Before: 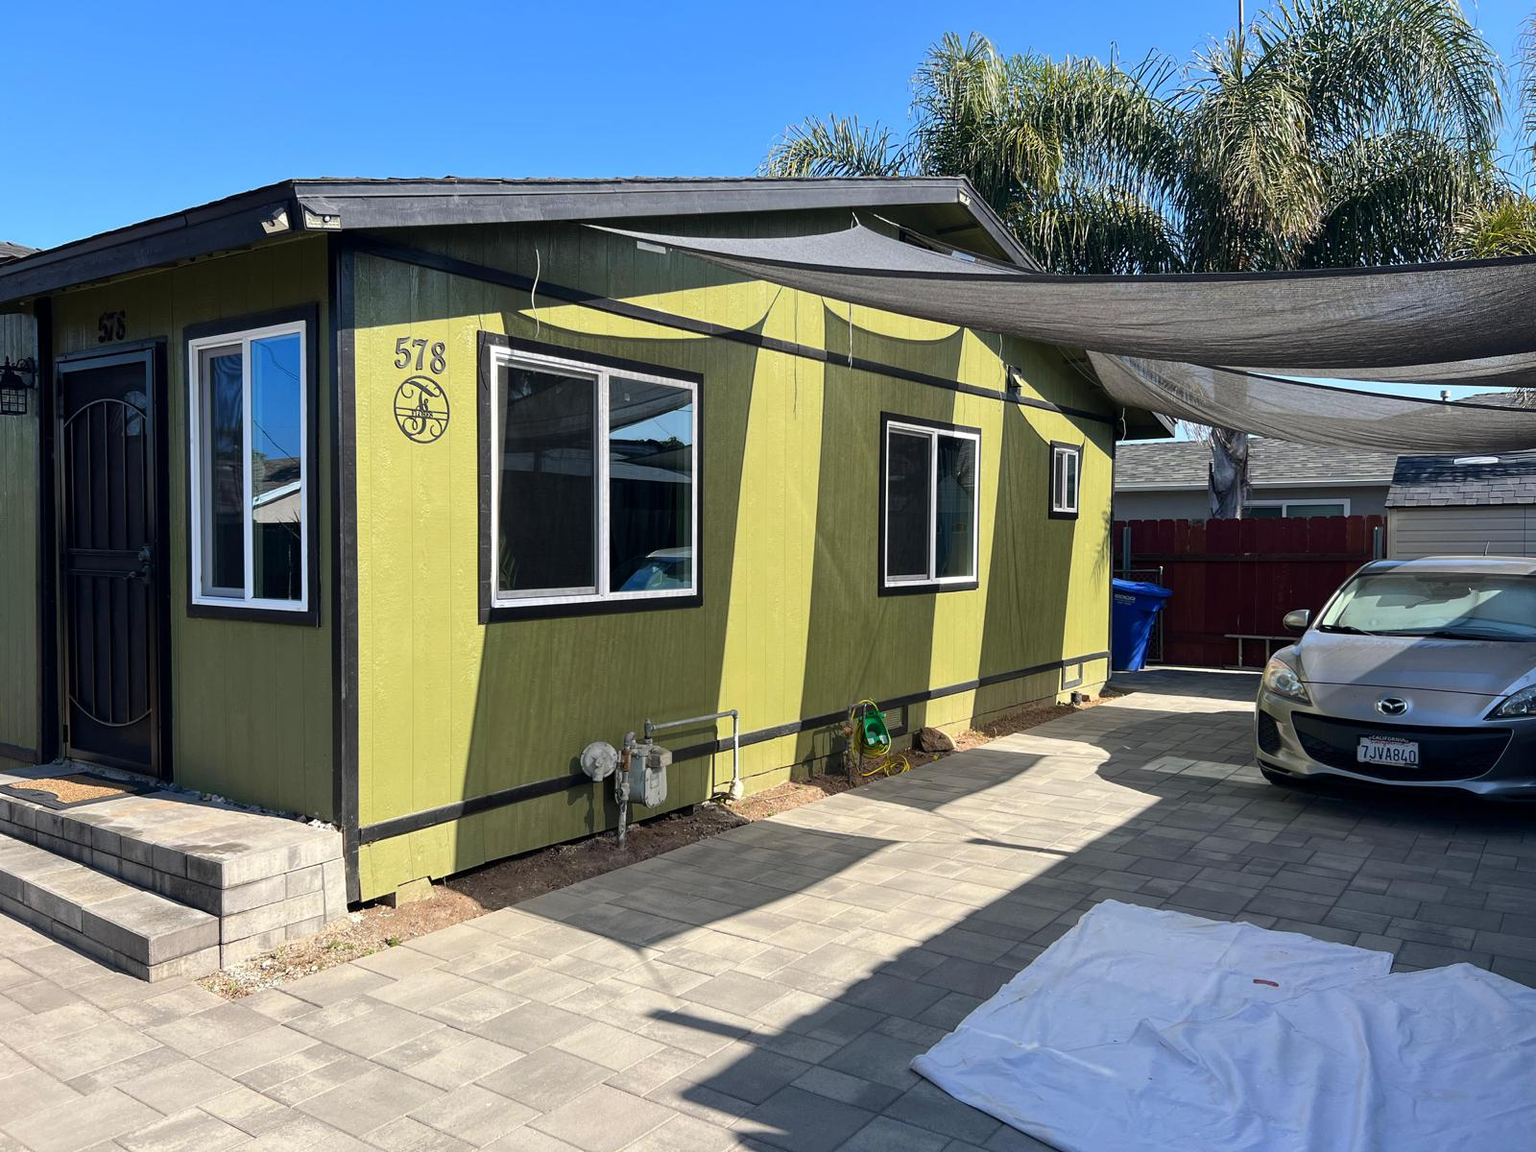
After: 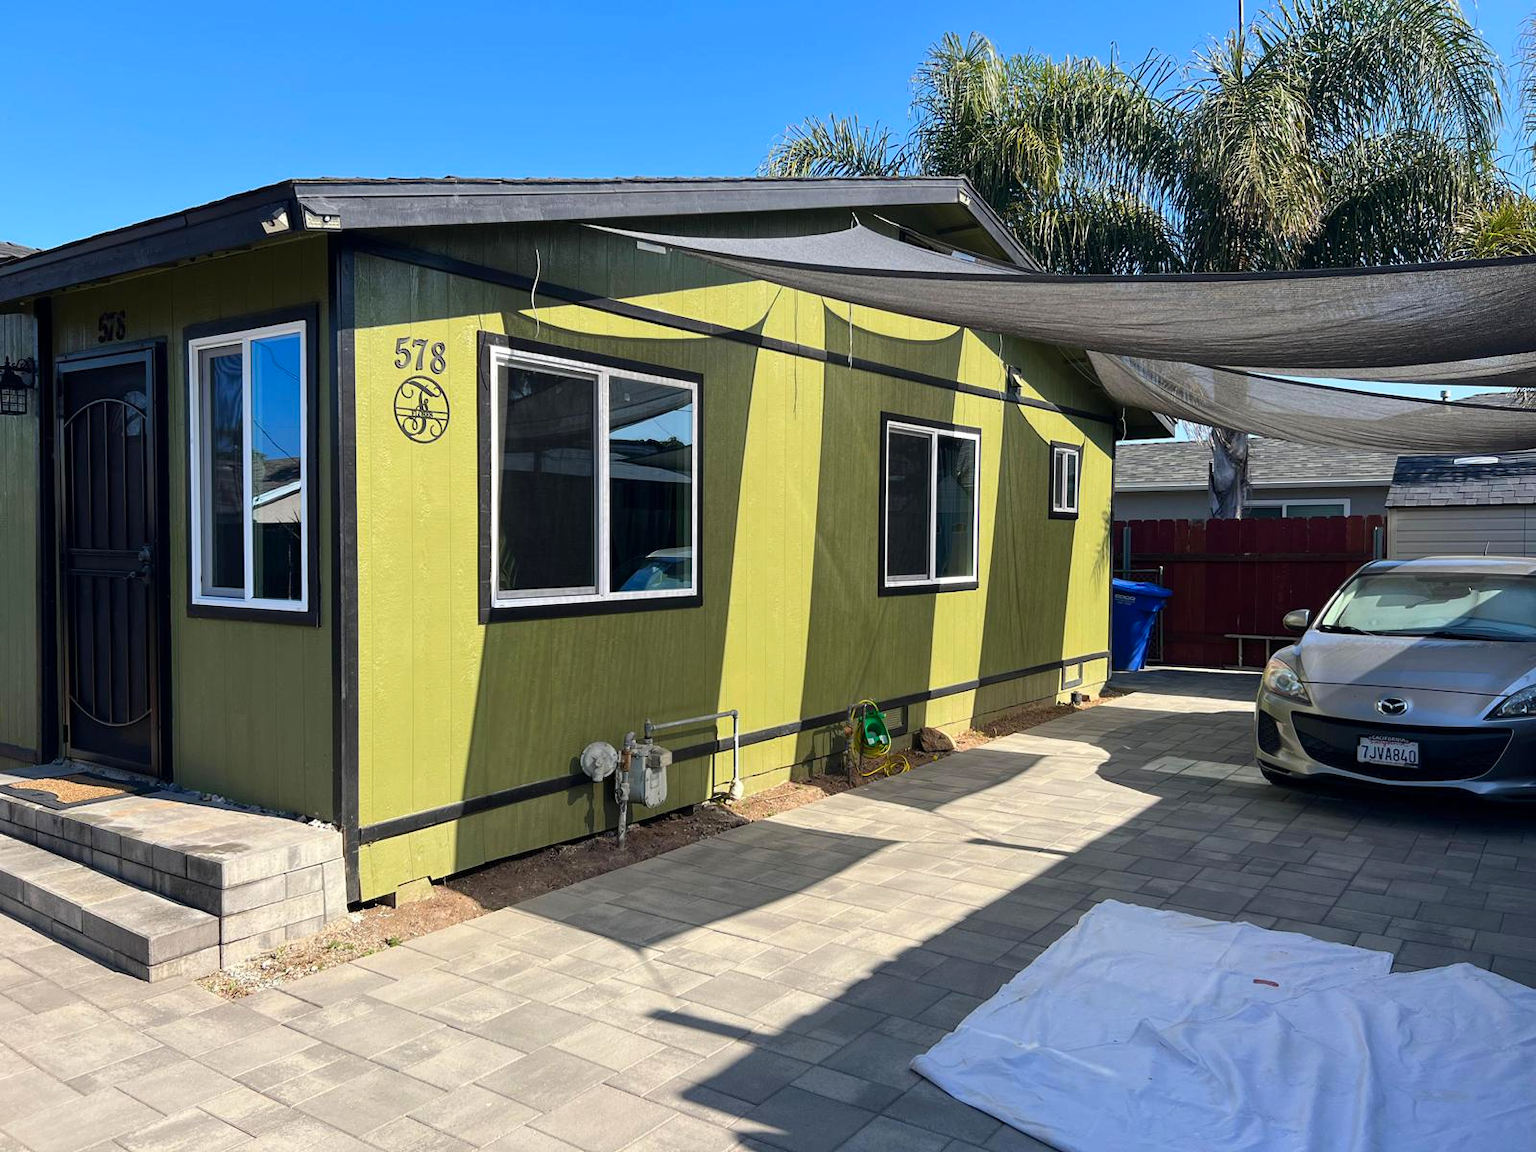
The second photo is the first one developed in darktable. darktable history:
contrast brightness saturation: saturation 0.103
